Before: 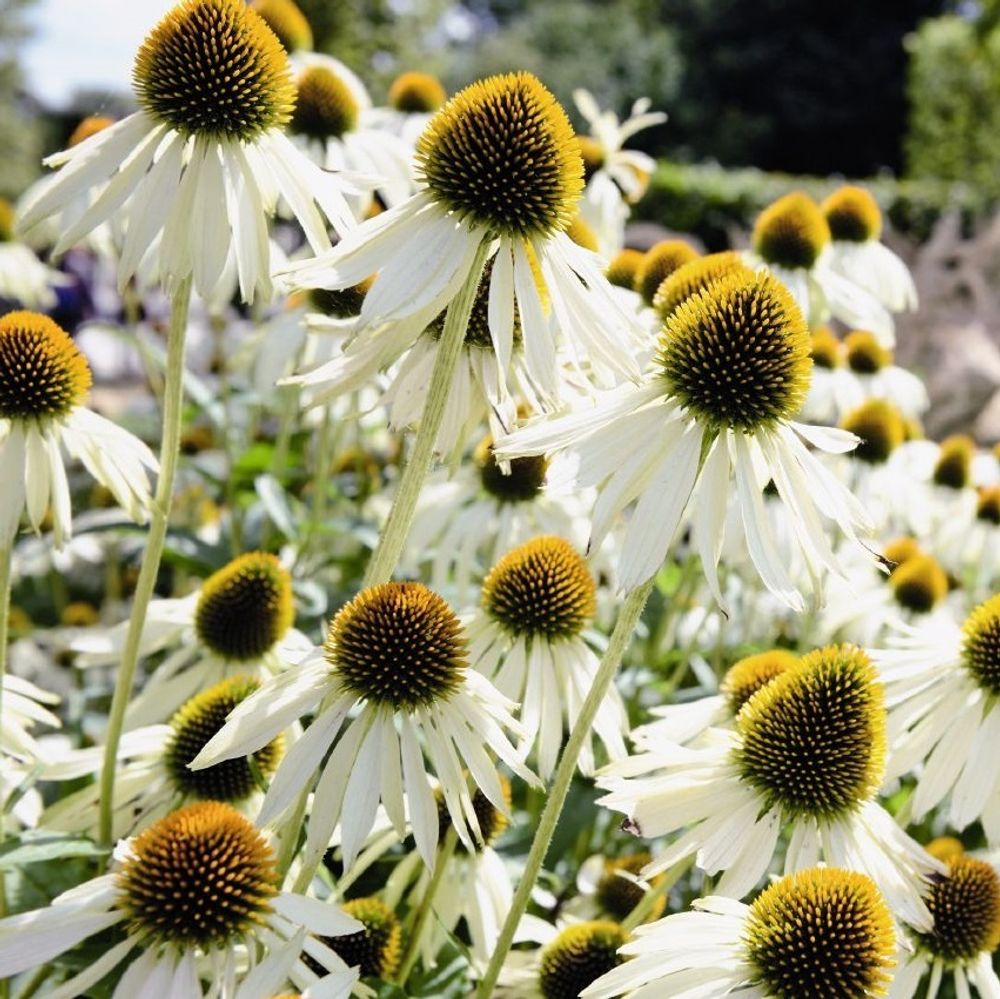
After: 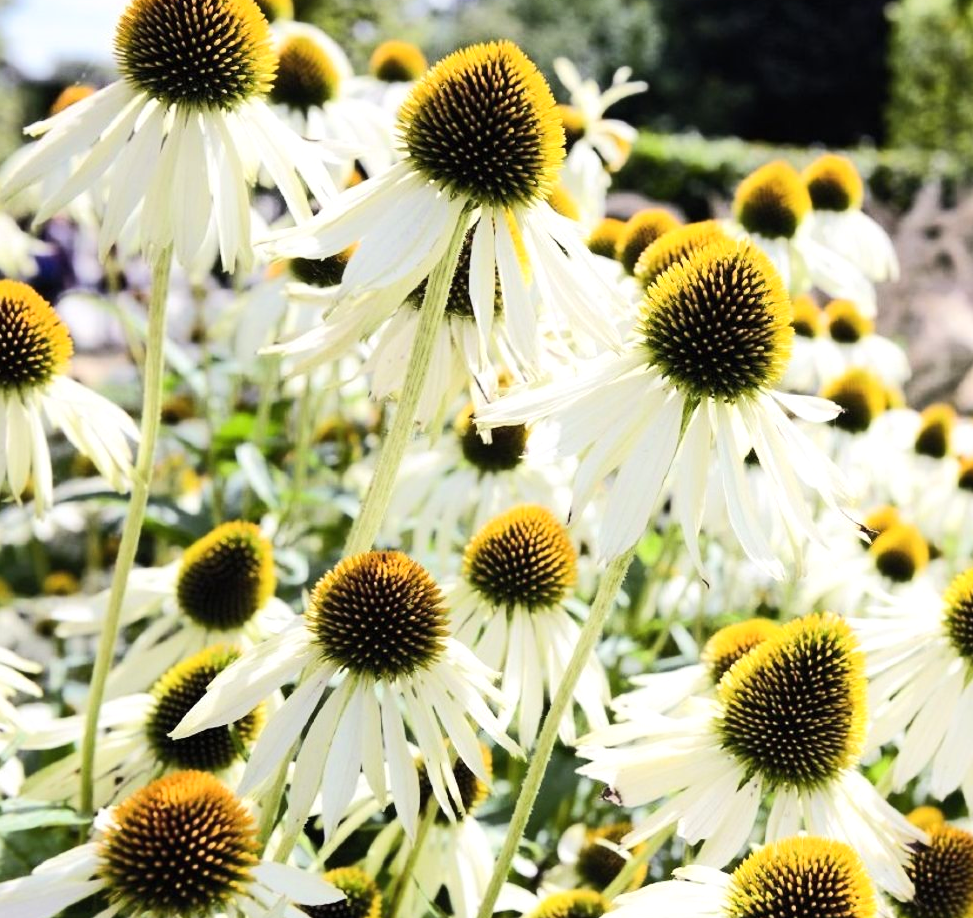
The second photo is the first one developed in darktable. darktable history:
crop: left 1.91%, top 3.179%, right 0.776%, bottom 4.854%
tone equalizer: -8 EV 0.028 EV, -7 EV -0.041 EV, -6 EV 0.035 EV, -5 EV 0.04 EV, -4 EV 0.279 EV, -3 EV 0.651 EV, -2 EV 0.555 EV, -1 EV 0.192 EV, +0 EV 0.055 EV, edges refinement/feathering 500, mask exposure compensation -1.57 EV, preserve details no
contrast equalizer: octaves 7, y [[0.509, 0.514, 0.523, 0.542, 0.578, 0.603], [0.5 ×6], [0.509, 0.514, 0.523, 0.542, 0.578, 0.603], [0.001, 0.002, 0.003, 0.005, 0.01, 0.013], [0.001, 0.002, 0.003, 0.005, 0.01, 0.013]], mix -0.189
